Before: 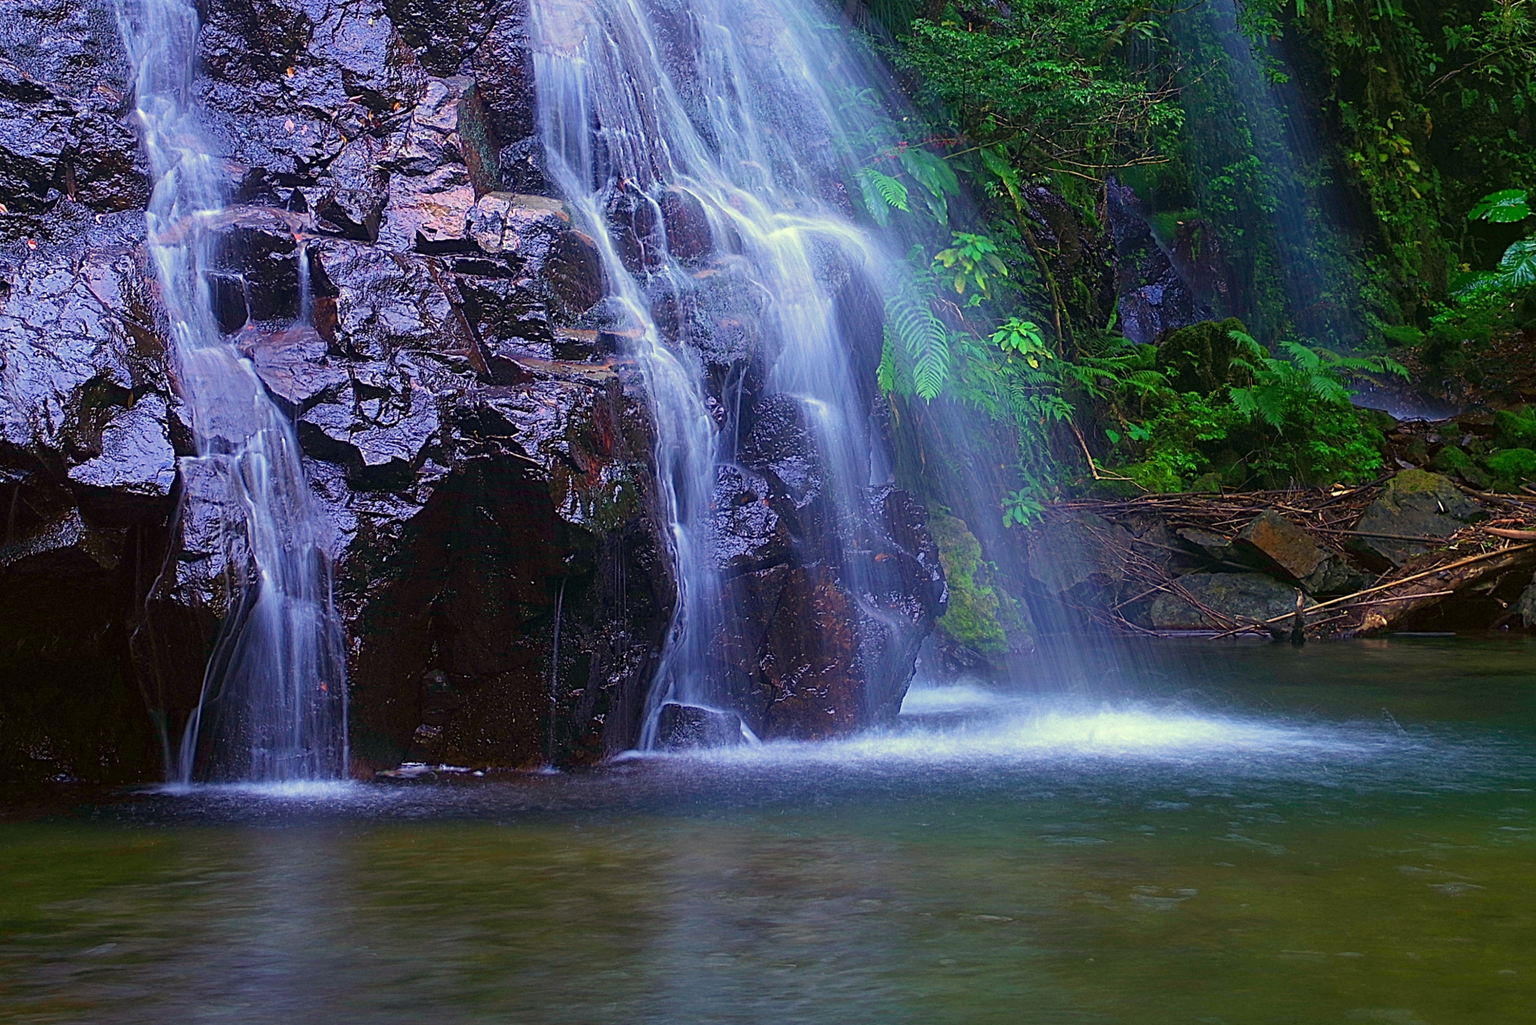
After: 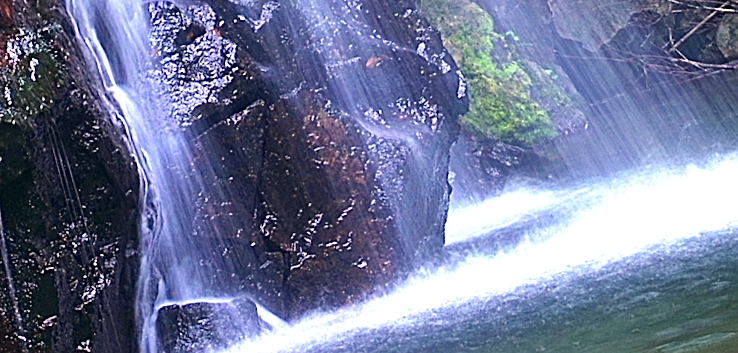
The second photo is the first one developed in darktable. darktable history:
crop: left 37.221%, top 45.169%, right 20.63%, bottom 13.777%
exposure: exposure 0.7 EV, compensate highlight preservation false
rotate and perspective: rotation -14.8°, crop left 0.1, crop right 0.903, crop top 0.25, crop bottom 0.748
tone equalizer: -8 EV -0.75 EV, -7 EV -0.7 EV, -6 EV -0.6 EV, -5 EV -0.4 EV, -3 EV 0.4 EV, -2 EV 0.6 EV, -1 EV 0.7 EV, +0 EV 0.75 EV, edges refinement/feathering 500, mask exposure compensation -1.57 EV, preserve details no
sharpen: amount 0.2
shadows and highlights: soften with gaussian
color correction: highlights a* 2.75, highlights b* 5, shadows a* -2.04, shadows b* -4.84, saturation 0.8
